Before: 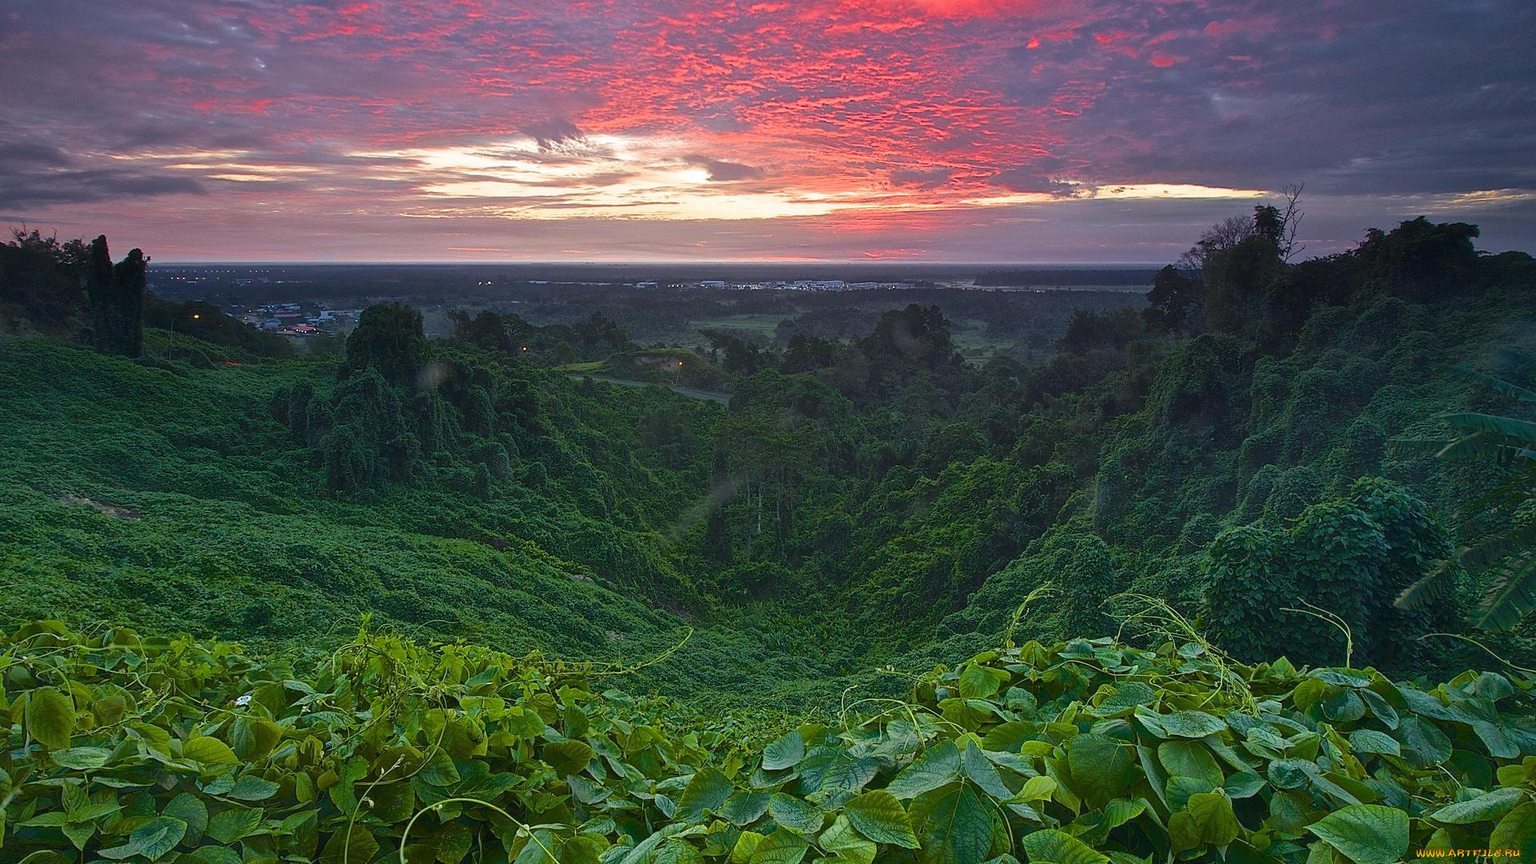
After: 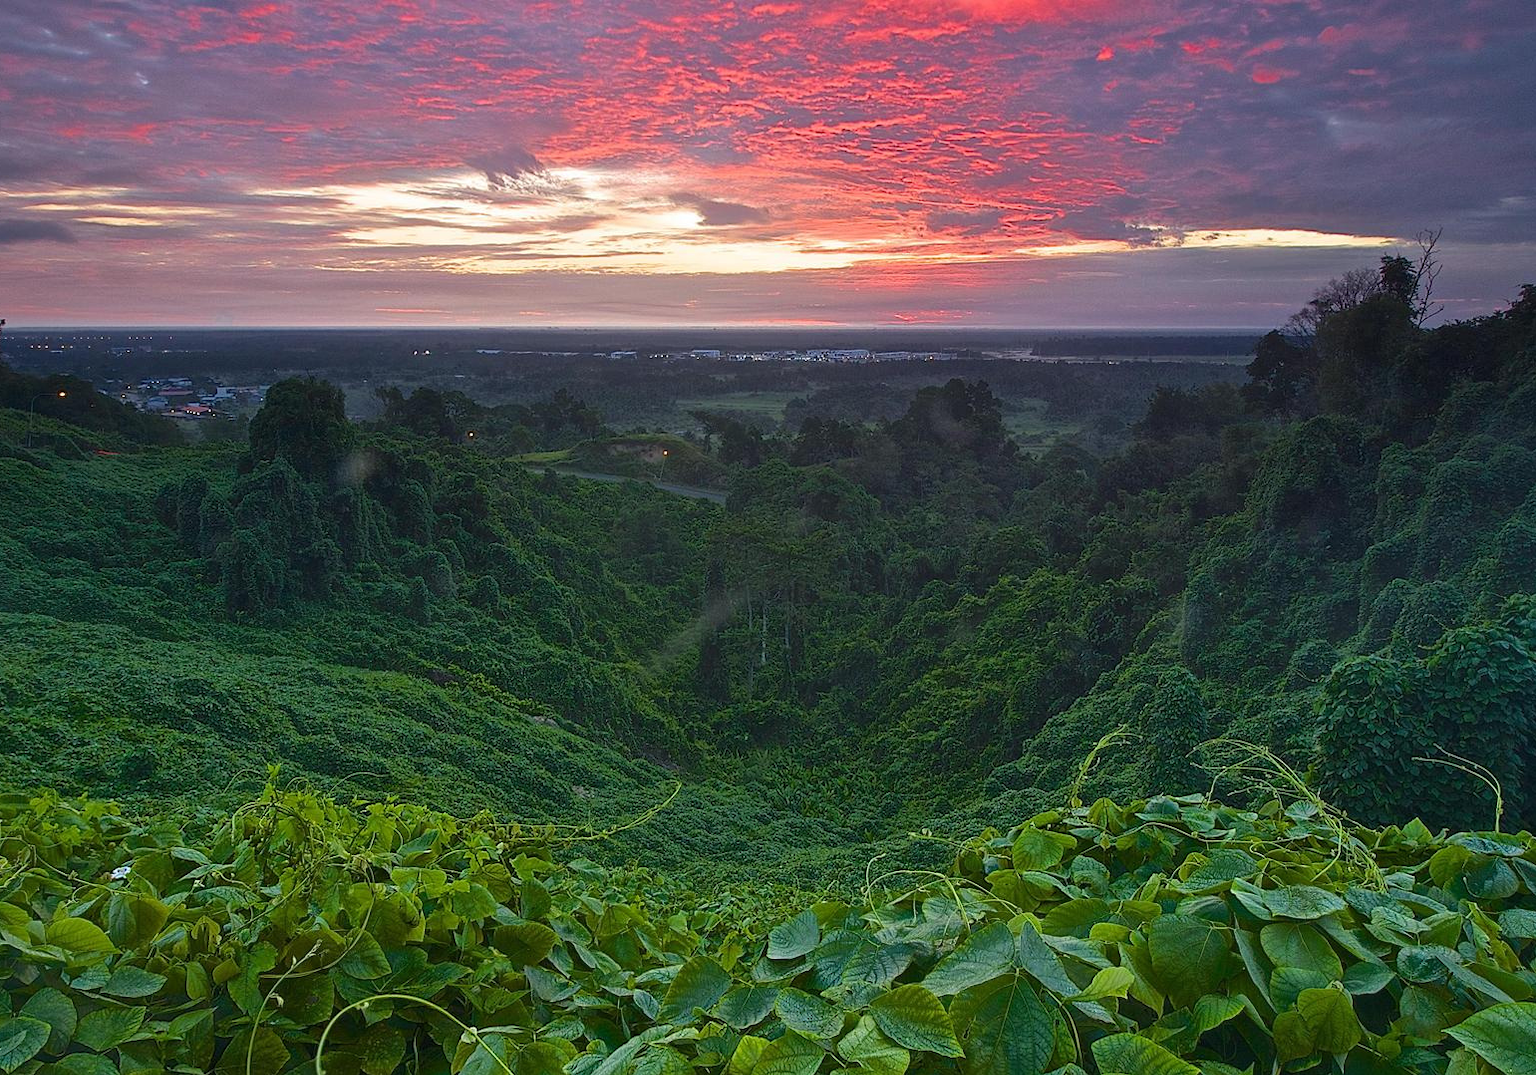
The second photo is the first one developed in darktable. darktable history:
crop and rotate: left 9.555%, right 10.143%
